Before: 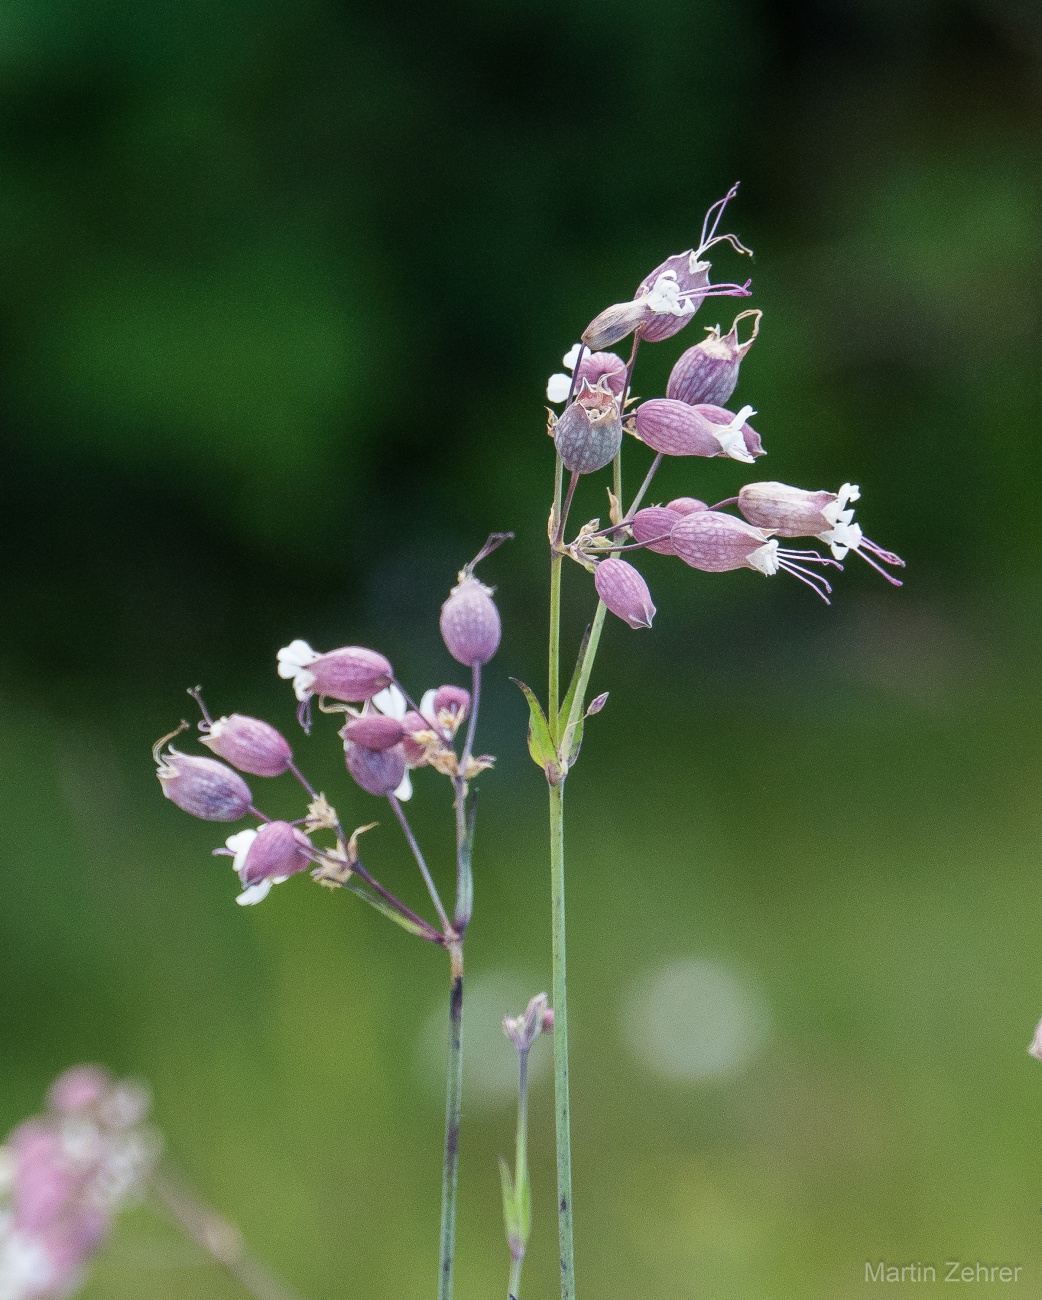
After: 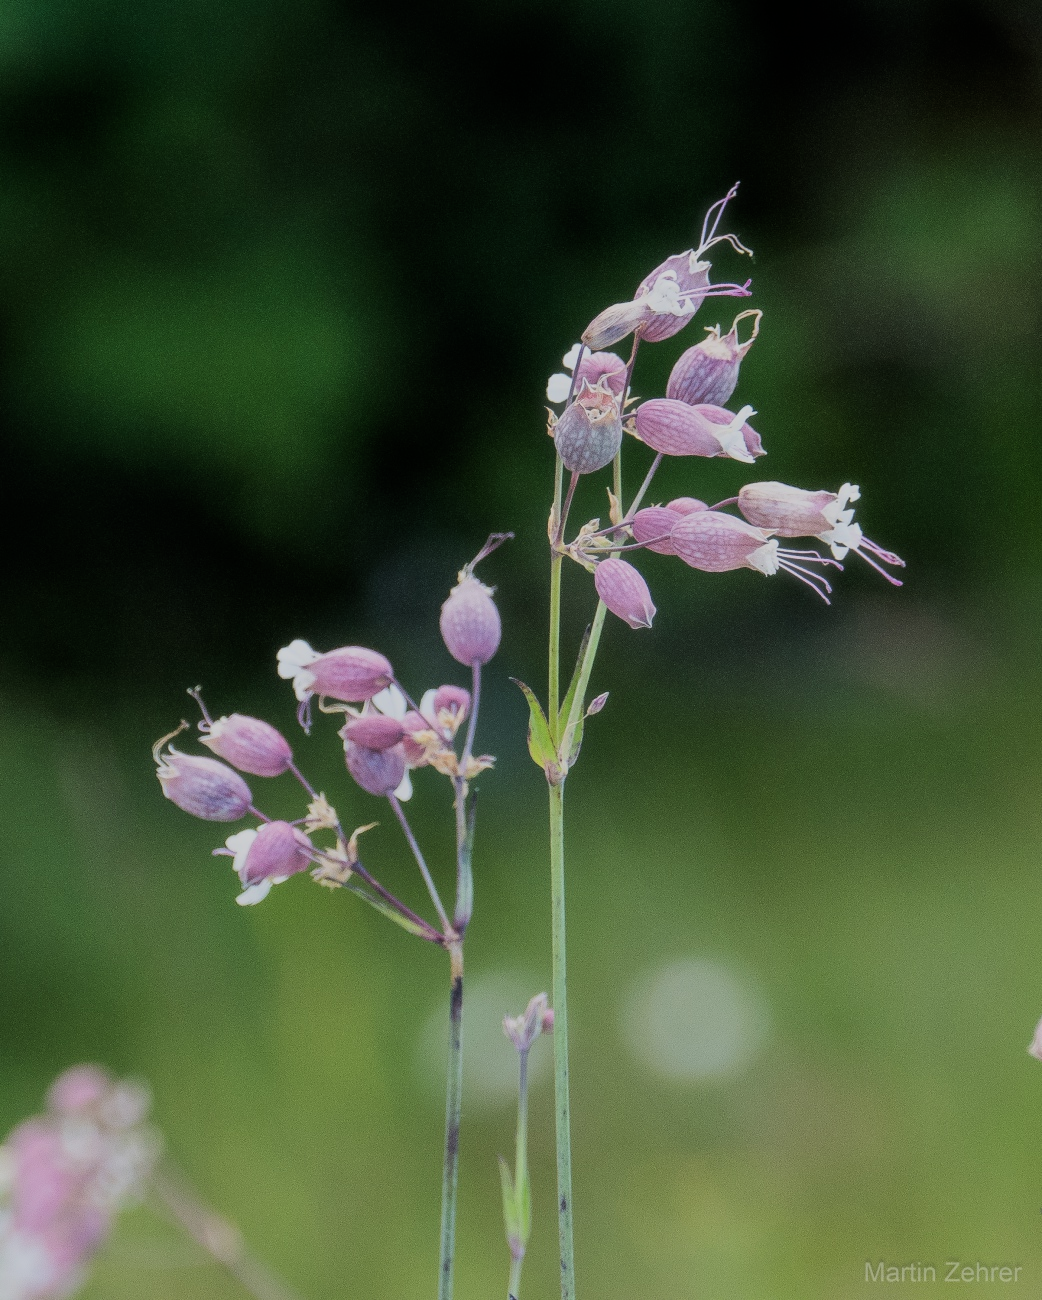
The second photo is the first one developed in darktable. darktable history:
haze removal: strength -0.085, distance 0.356, compatibility mode true, adaptive false
filmic rgb: black relative exposure -7.27 EV, white relative exposure 5.05 EV, hardness 3.2, color science v6 (2022)
